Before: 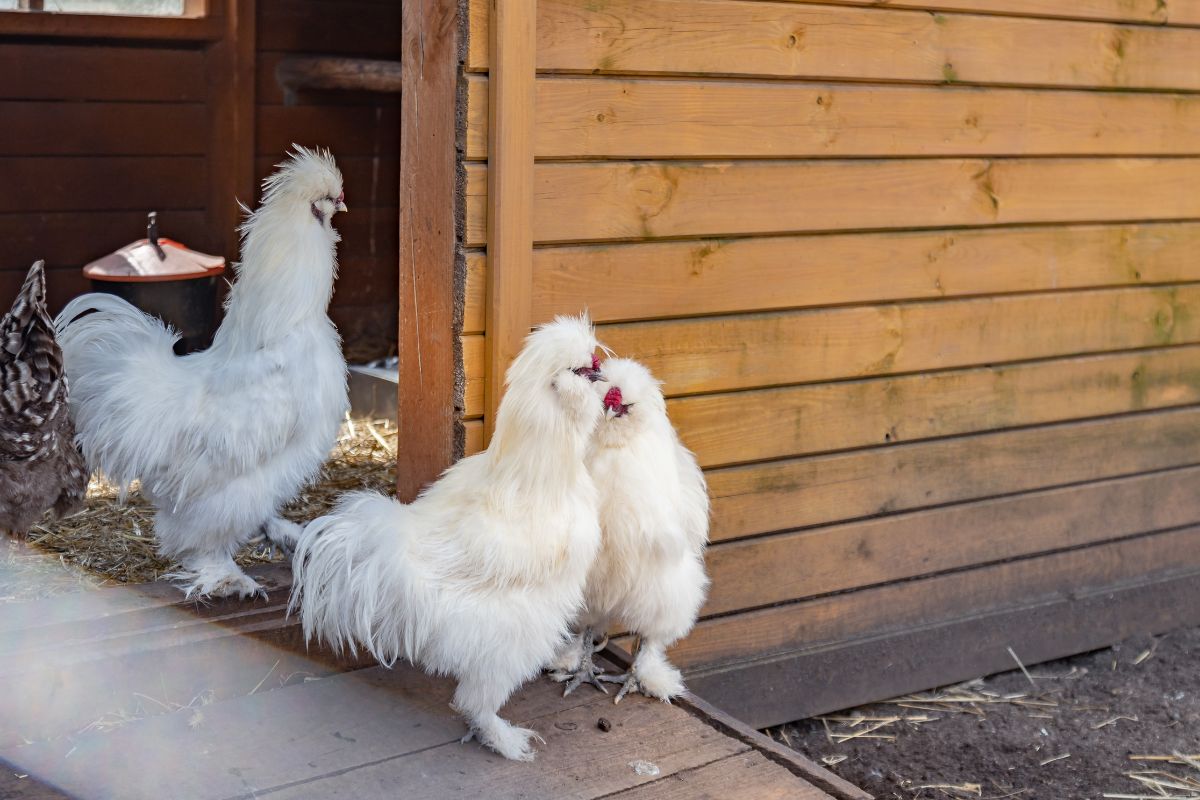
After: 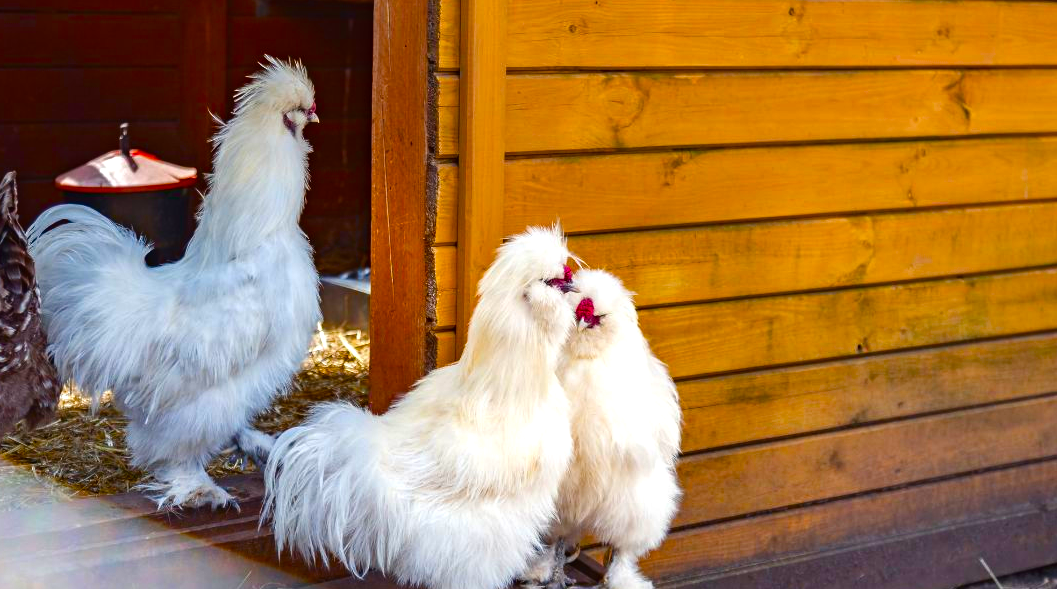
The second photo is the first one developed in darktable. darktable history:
vignetting: fall-off radius 60.89%, brightness -0.249, saturation 0.136
color balance rgb: global offset › luminance 0.496%, global offset › hue 59.21°, linear chroma grading › global chroma 41.957%, perceptual saturation grading › global saturation 26.048%, perceptual saturation grading › highlights -28.574%, perceptual saturation grading › mid-tones 15.699%, perceptual saturation grading › shadows 34.074%, perceptual brilliance grading › global brilliance 9.584%
crop and rotate: left 2.392%, top 11.247%, right 9.485%, bottom 15.111%
contrast brightness saturation: contrast 0.068, brightness -0.139, saturation 0.113
